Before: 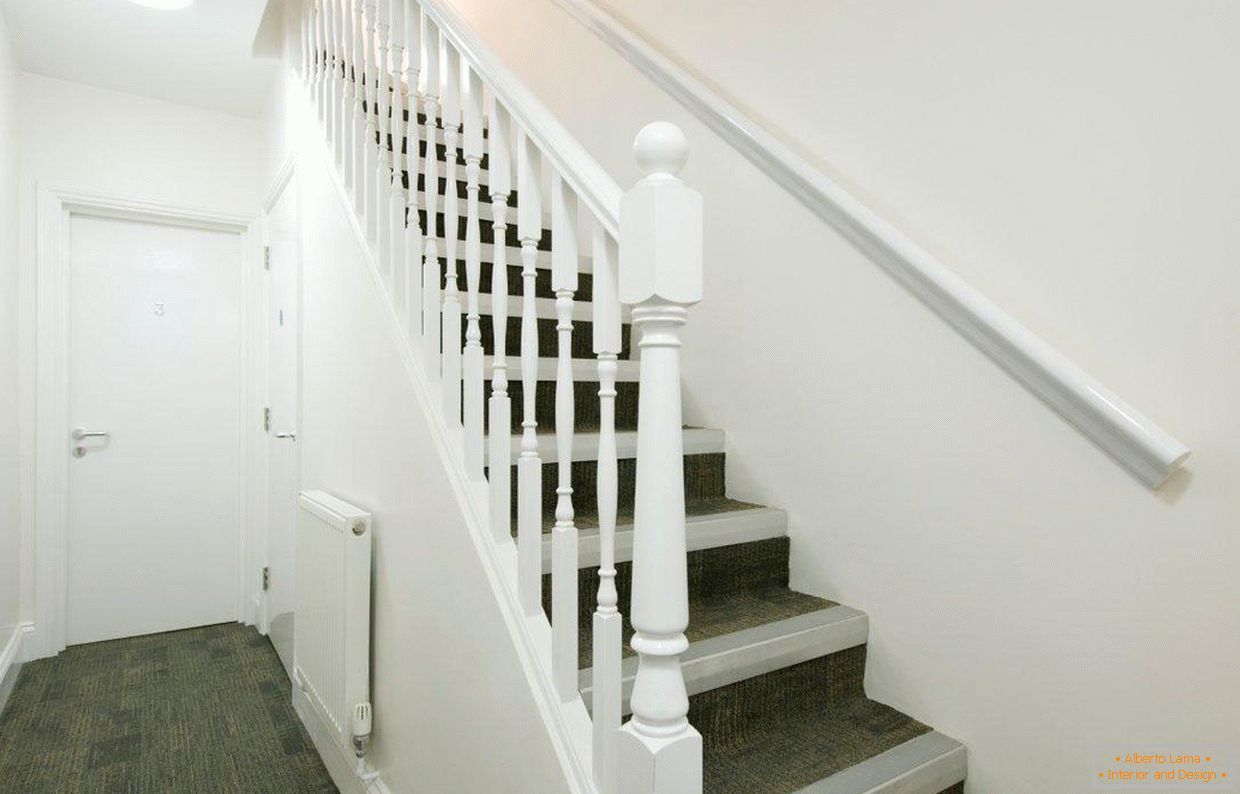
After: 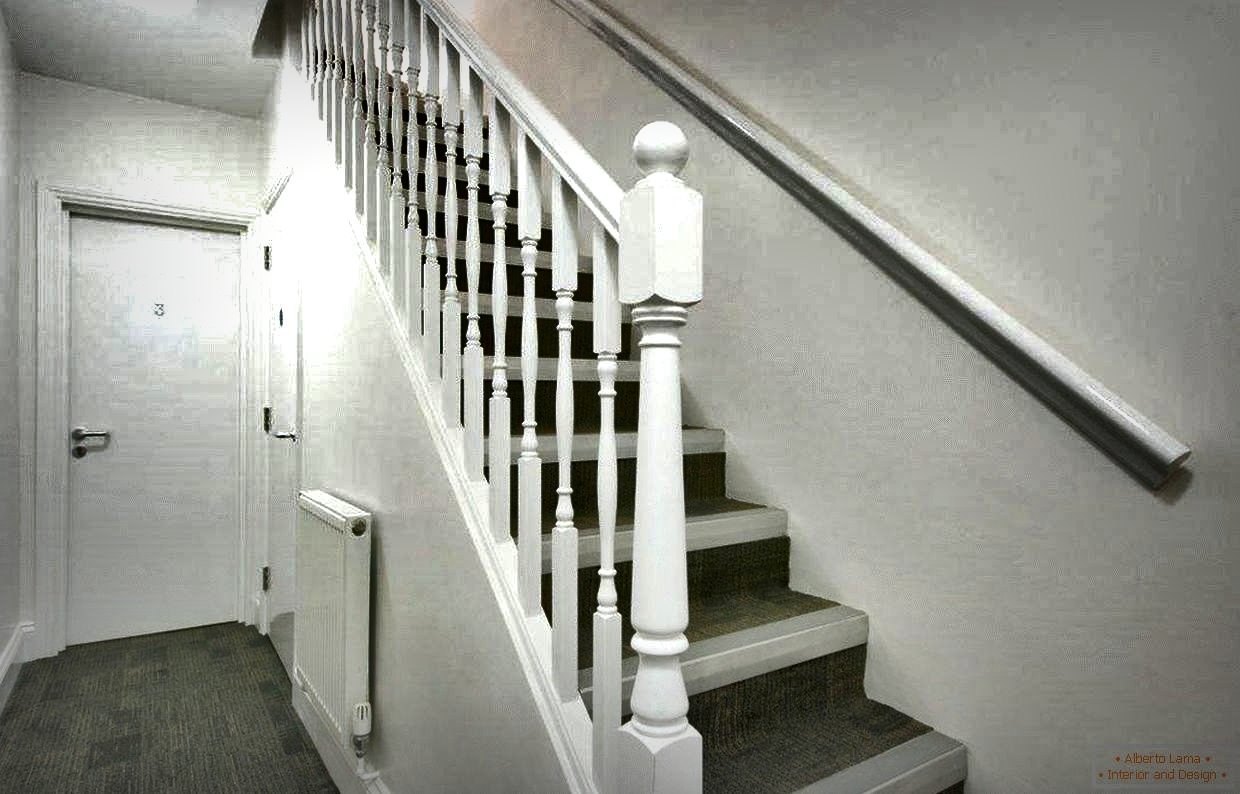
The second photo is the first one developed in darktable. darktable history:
shadows and highlights: shadows 24.35, highlights -79.9, soften with gaussian
exposure: exposure 0.27 EV, compensate highlight preservation false
local contrast: mode bilateral grid, contrast 25, coarseness 49, detail 122%, midtone range 0.2
vignetting: fall-off start 53.56%, automatic ratio true, width/height ratio 1.317, shape 0.229
